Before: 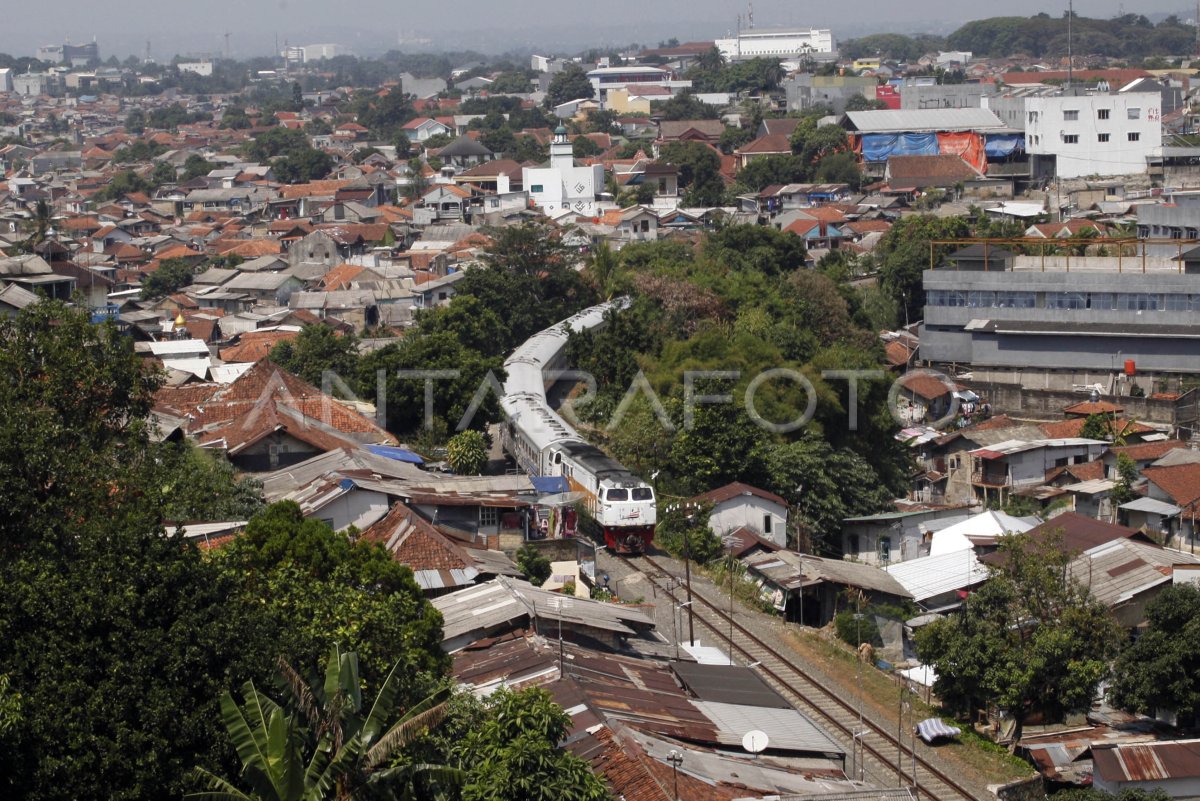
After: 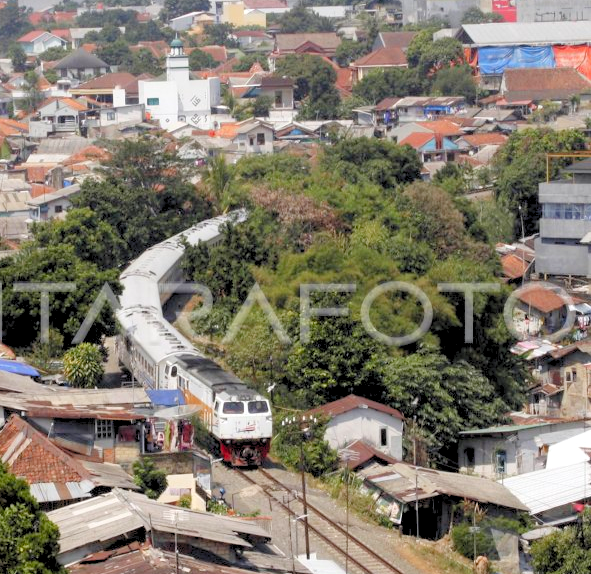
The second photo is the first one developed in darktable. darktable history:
crop: left 32.018%, top 10.973%, right 18.703%, bottom 17.36%
levels: levels [0.072, 0.414, 0.976]
